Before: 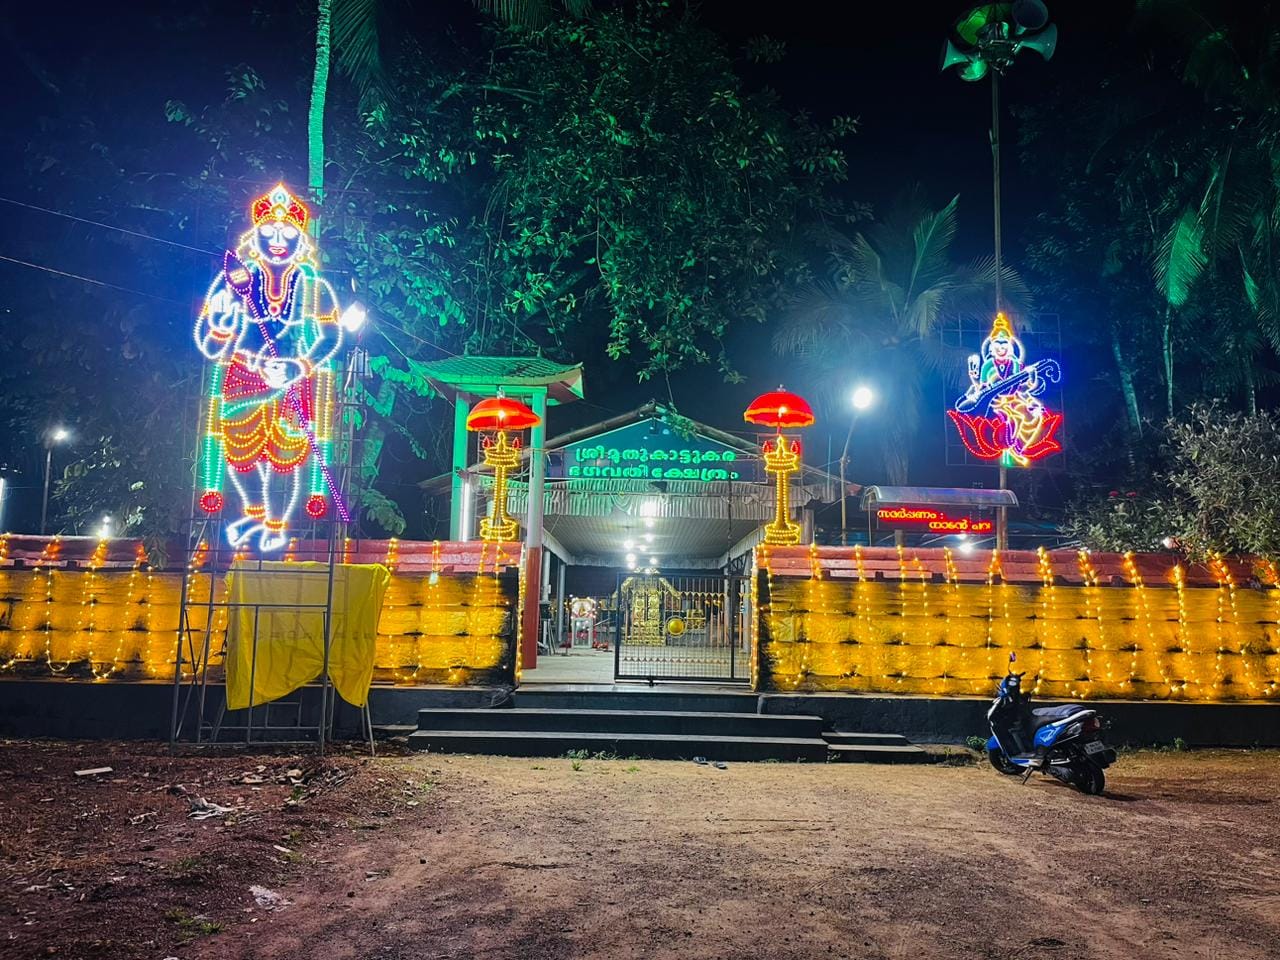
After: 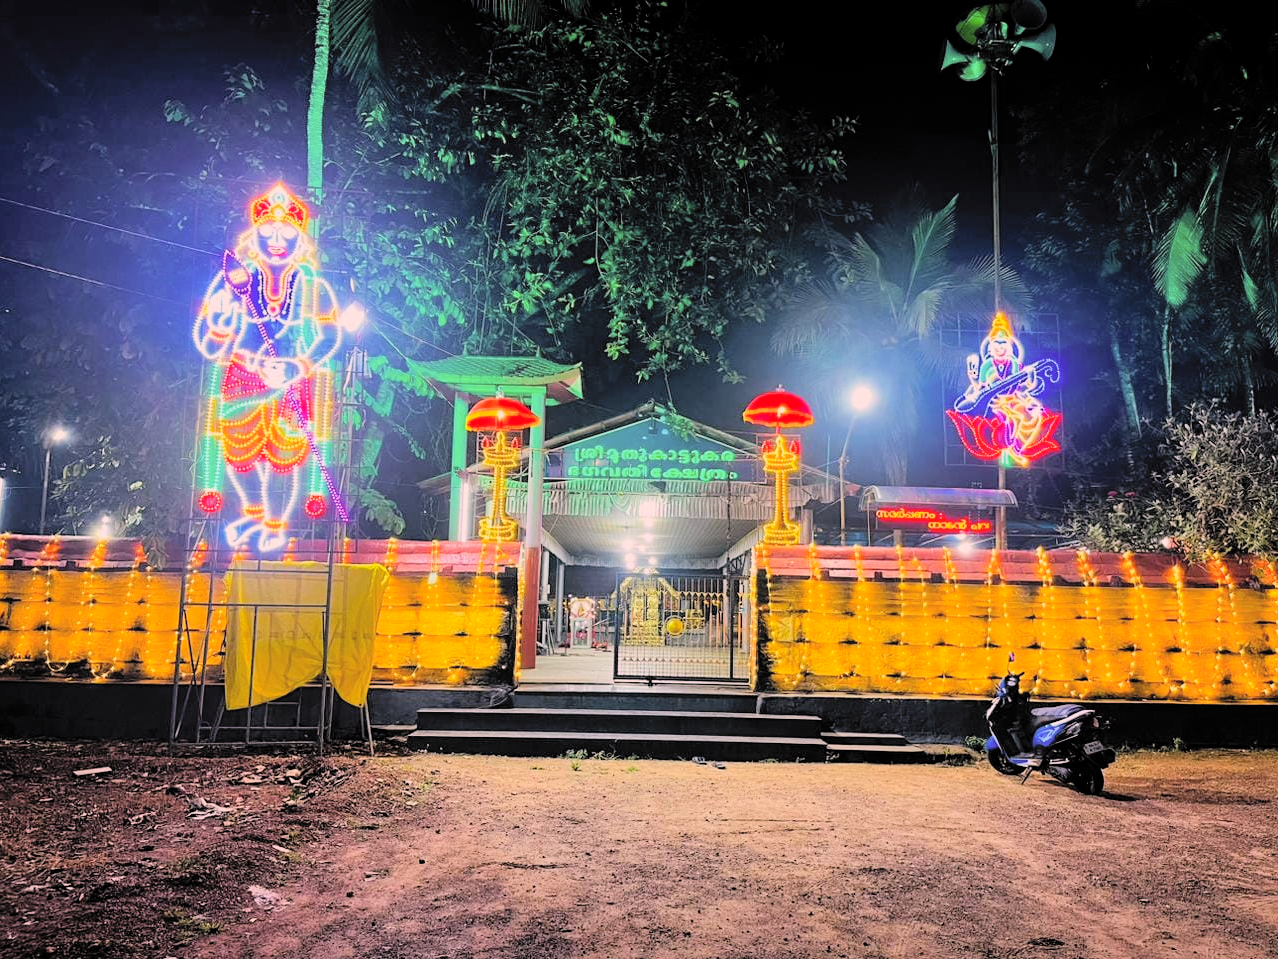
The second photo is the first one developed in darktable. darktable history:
filmic rgb: black relative exposure -7.71 EV, white relative exposure 4.36 EV, target black luminance 0%, hardness 3.76, latitude 50.71%, contrast 1.065, highlights saturation mix 9.87%, shadows ↔ highlights balance -0.264%, iterations of high-quality reconstruction 0
contrast brightness saturation: contrast 0.1, brightness 0.317, saturation 0.137
color correction: highlights a* 12.46, highlights b* 5.42
crop and rotate: left 0.133%, bottom 0.014%
